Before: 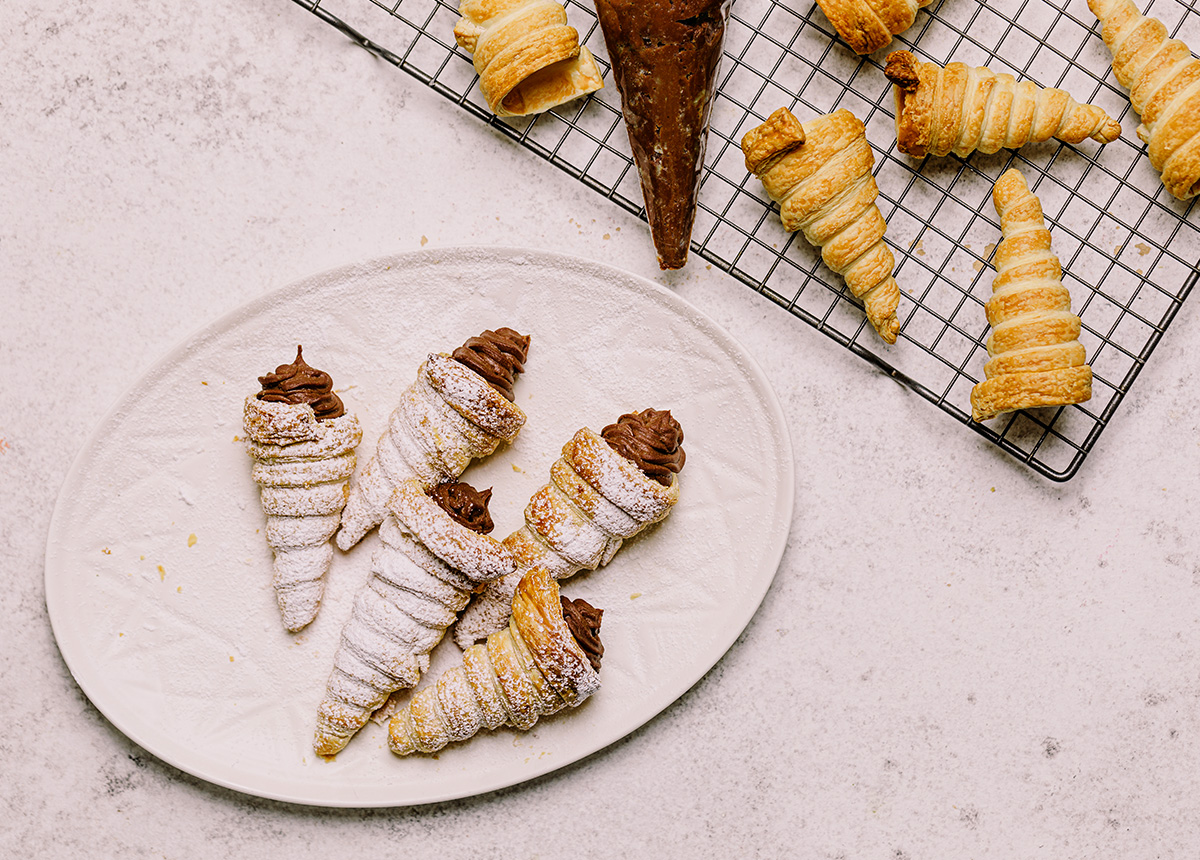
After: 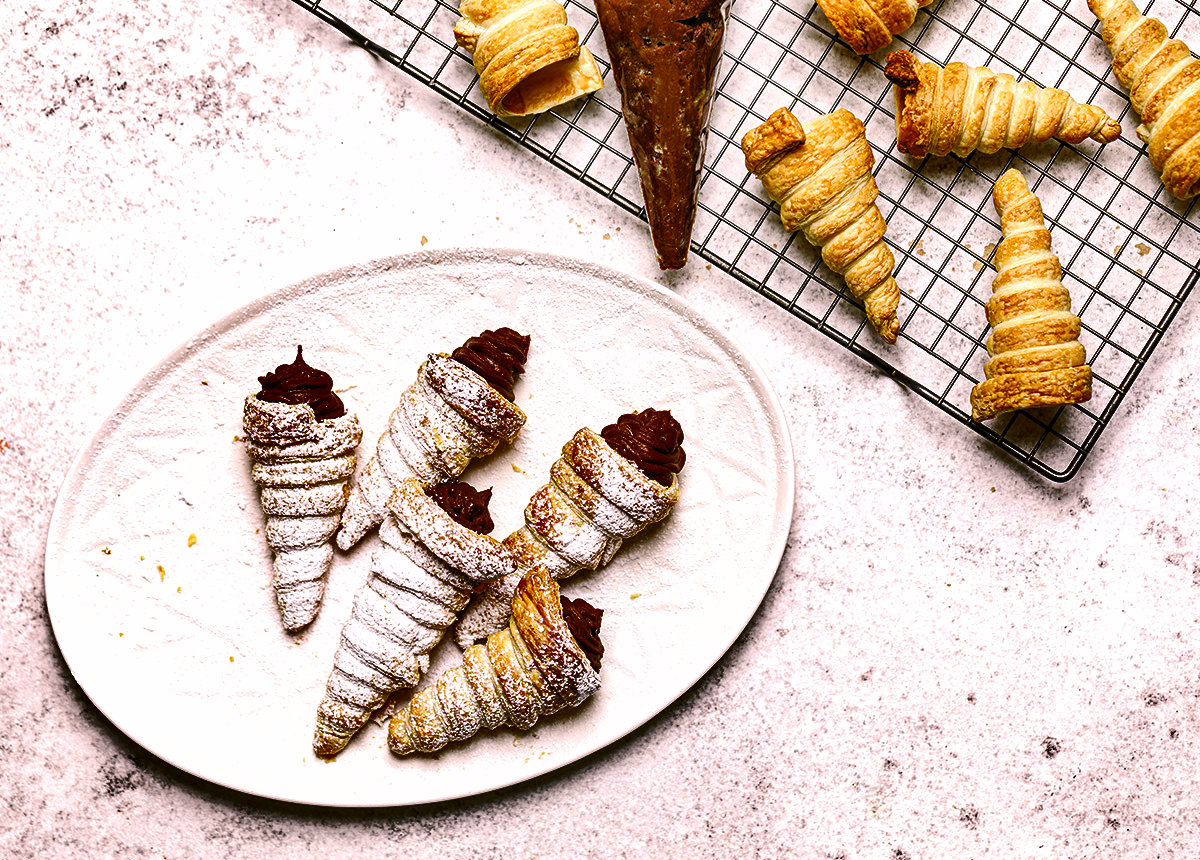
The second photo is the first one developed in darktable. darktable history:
shadows and highlights: radius 108.52, shadows 44.07, highlights -67.8, low approximation 0.01, soften with gaussian
exposure: exposure 0.6 EV, compensate highlight preservation false
